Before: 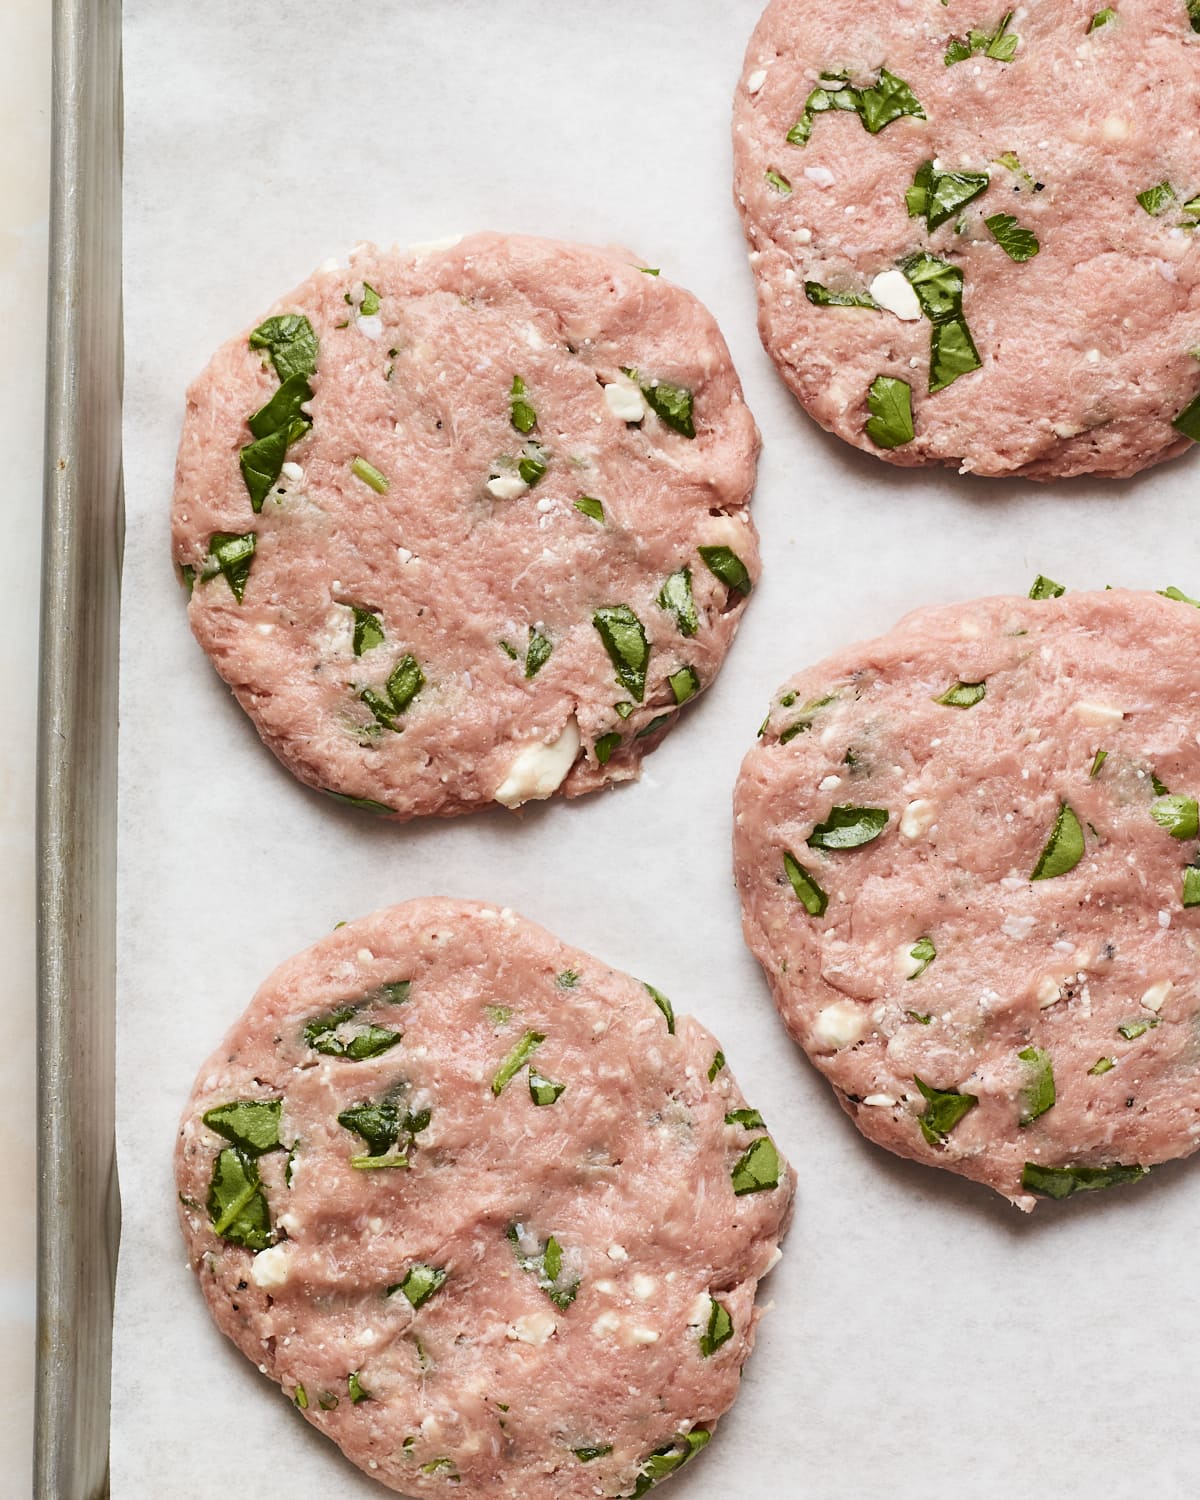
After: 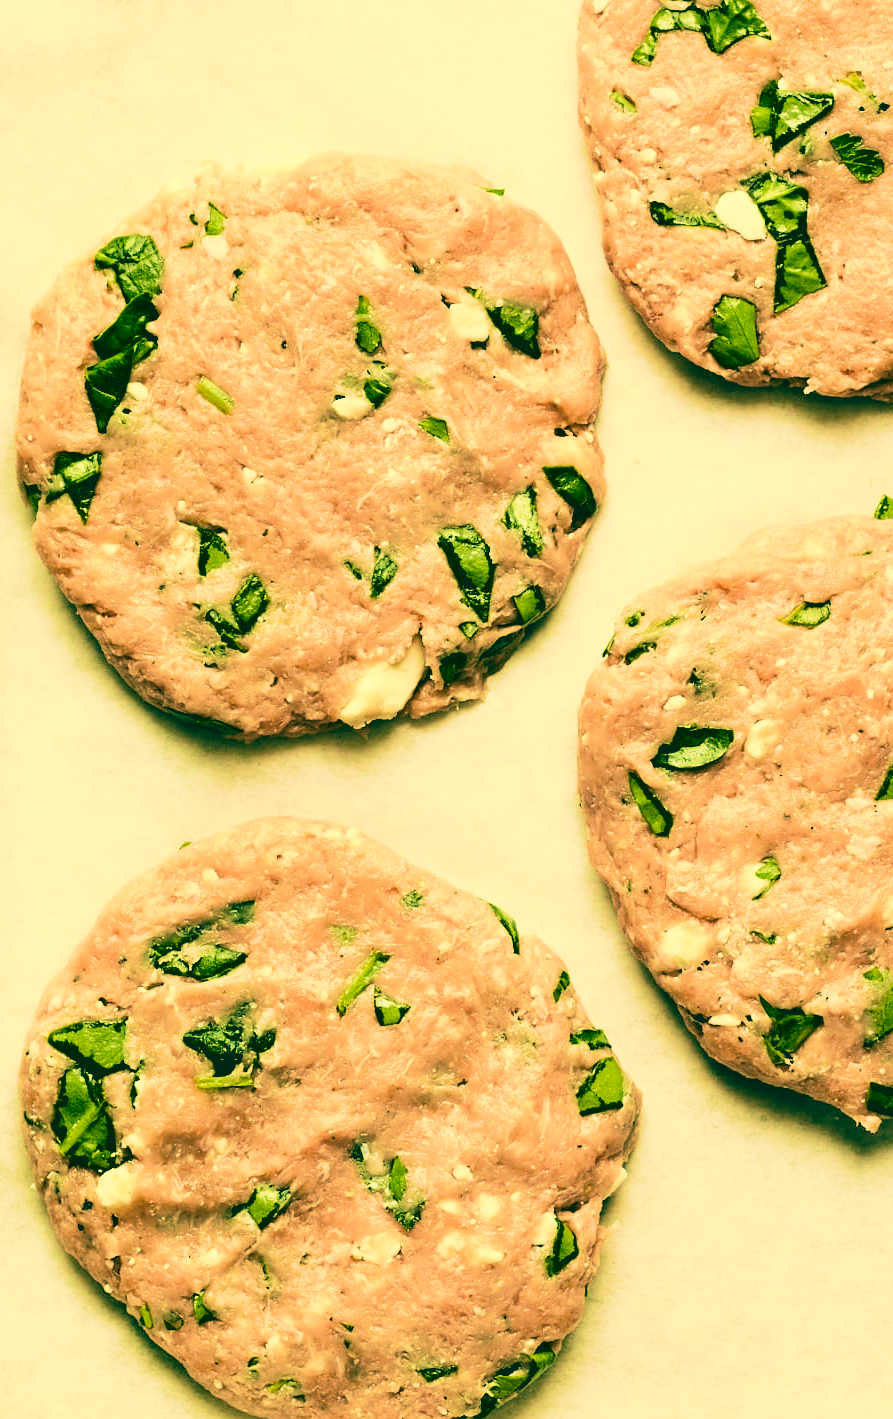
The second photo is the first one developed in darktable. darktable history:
crop and rotate: left 12.948%, top 5.376%, right 12.587%
color correction: highlights a* 1.86, highlights b* 34.35, shadows a* -36.33, shadows b* -5.62
tone curve: curves: ch0 [(0, 0) (0.003, 0) (0.011, 0.001) (0.025, 0.003) (0.044, 0.005) (0.069, 0.011) (0.1, 0.021) (0.136, 0.035) (0.177, 0.079) (0.224, 0.134) (0.277, 0.219) (0.335, 0.315) (0.399, 0.42) (0.468, 0.529) (0.543, 0.636) (0.623, 0.727) (0.709, 0.805) (0.801, 0.88) (0.898, 0.957) (1, 1)], color space Lab, linked channels, preserve colors none
velvia: strength 73.81%
